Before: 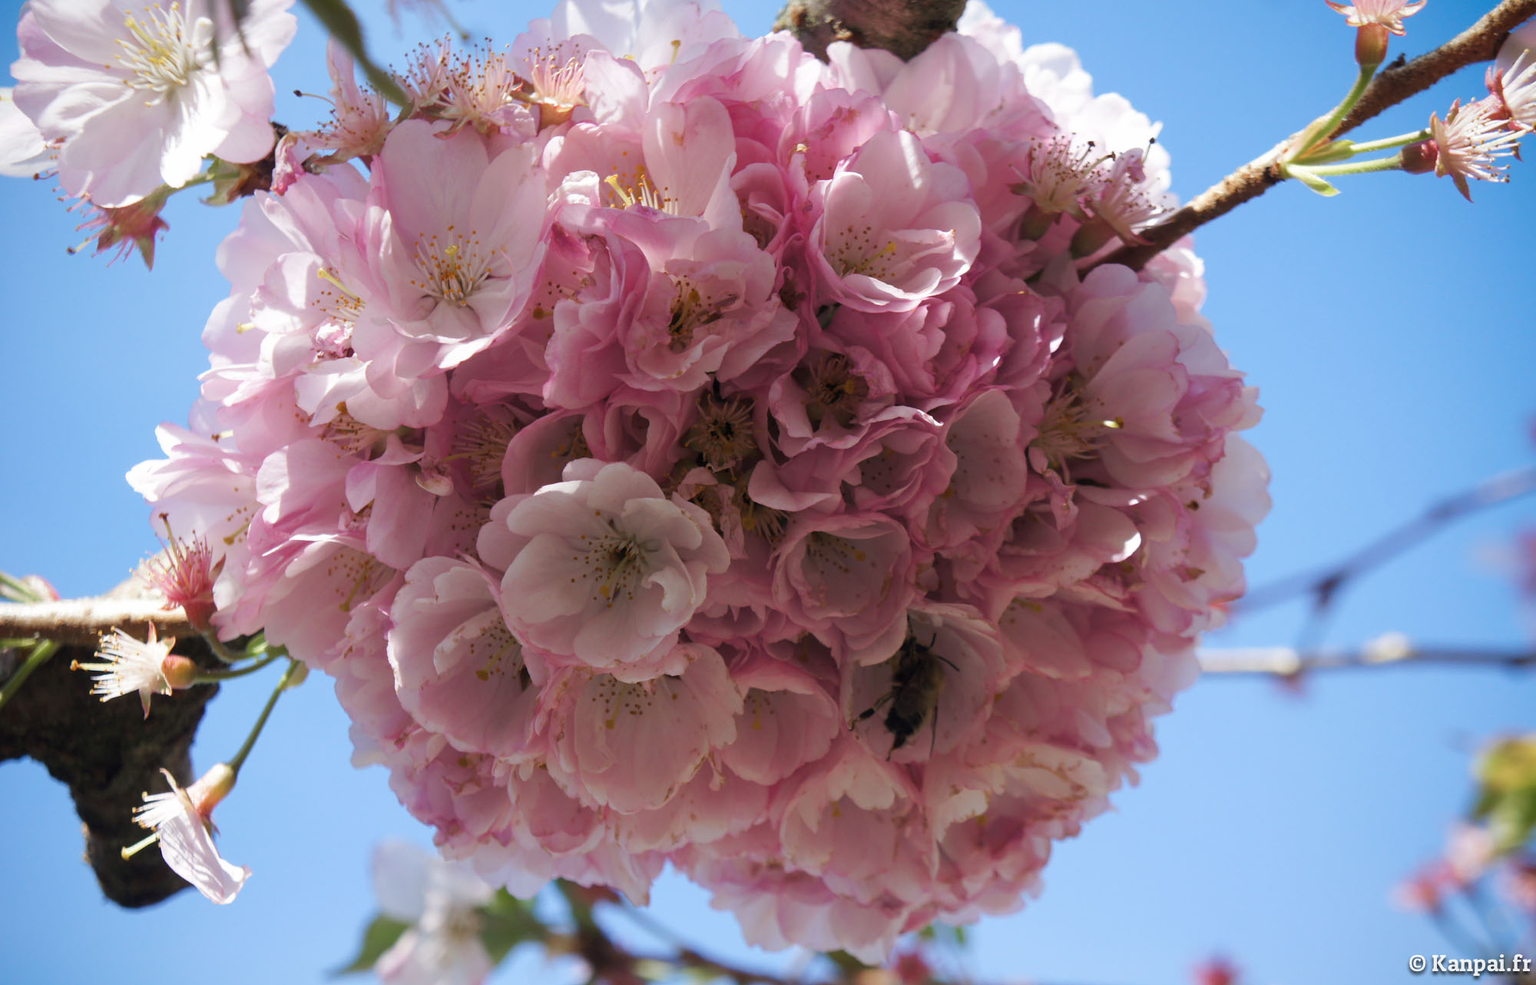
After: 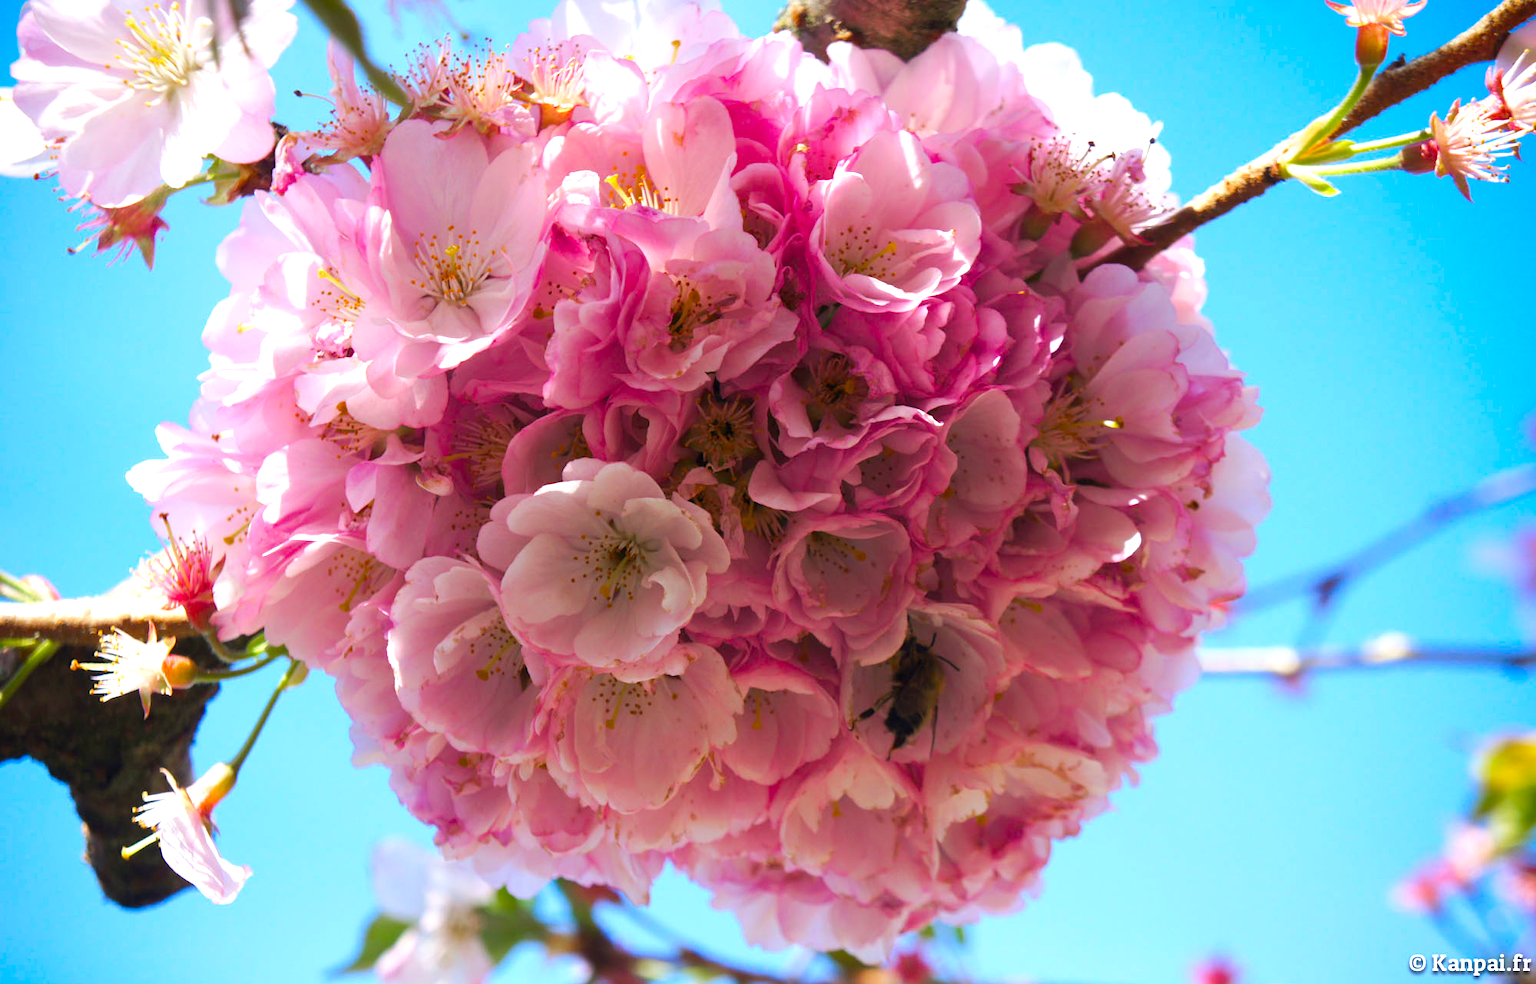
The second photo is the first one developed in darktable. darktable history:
color balance rgb: perceptual saturation grading › global saturation 25%, global vibrance 20%
contrast brightness saturation: contrast 0.08, saturation 0.2
exposure: exposure 0.566 EV, compensate highlight preservation false
